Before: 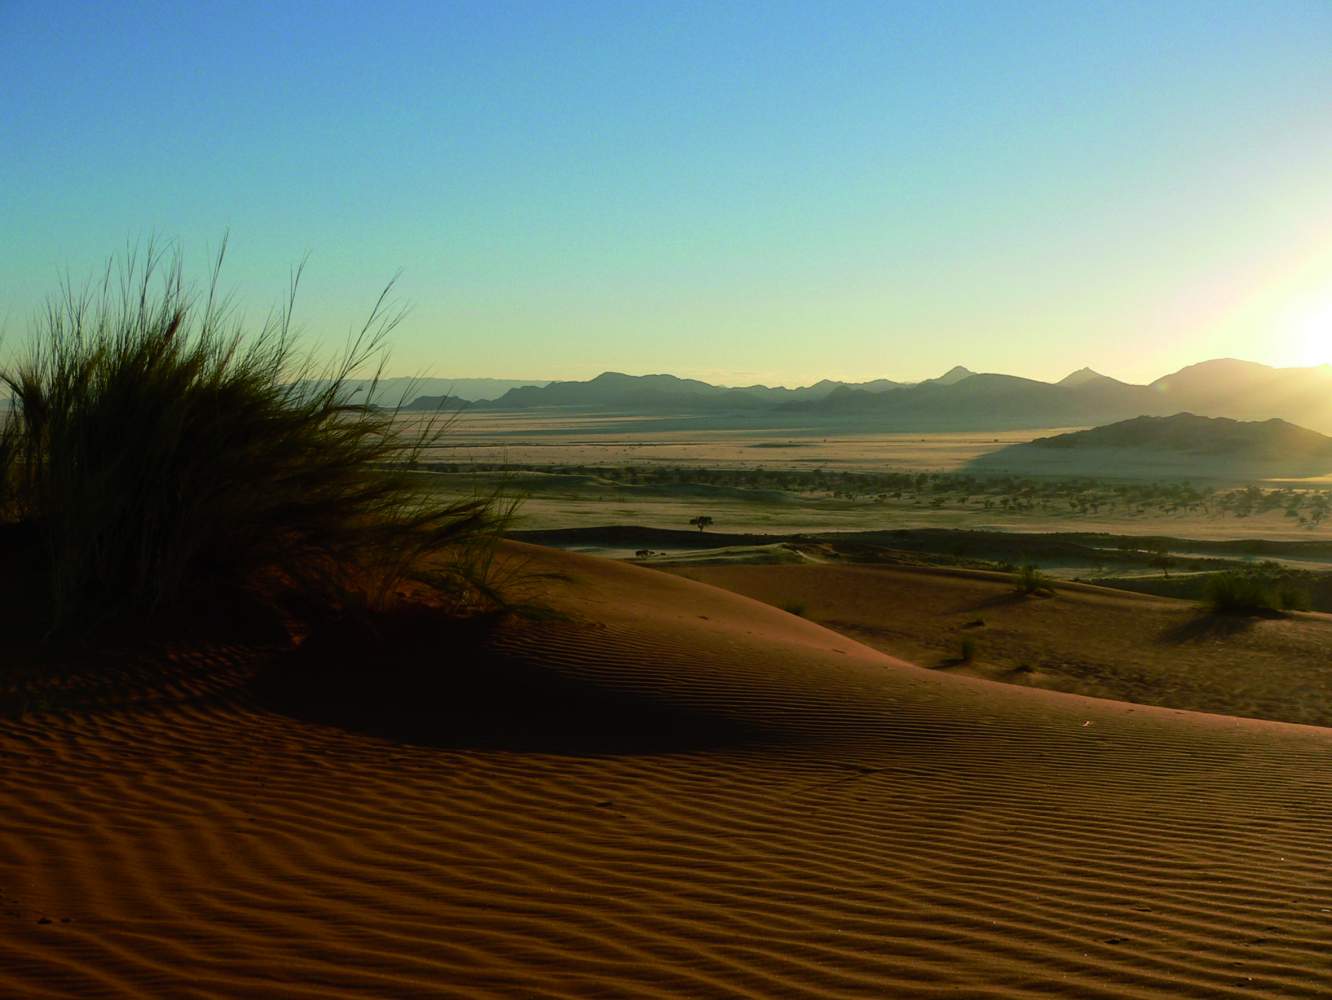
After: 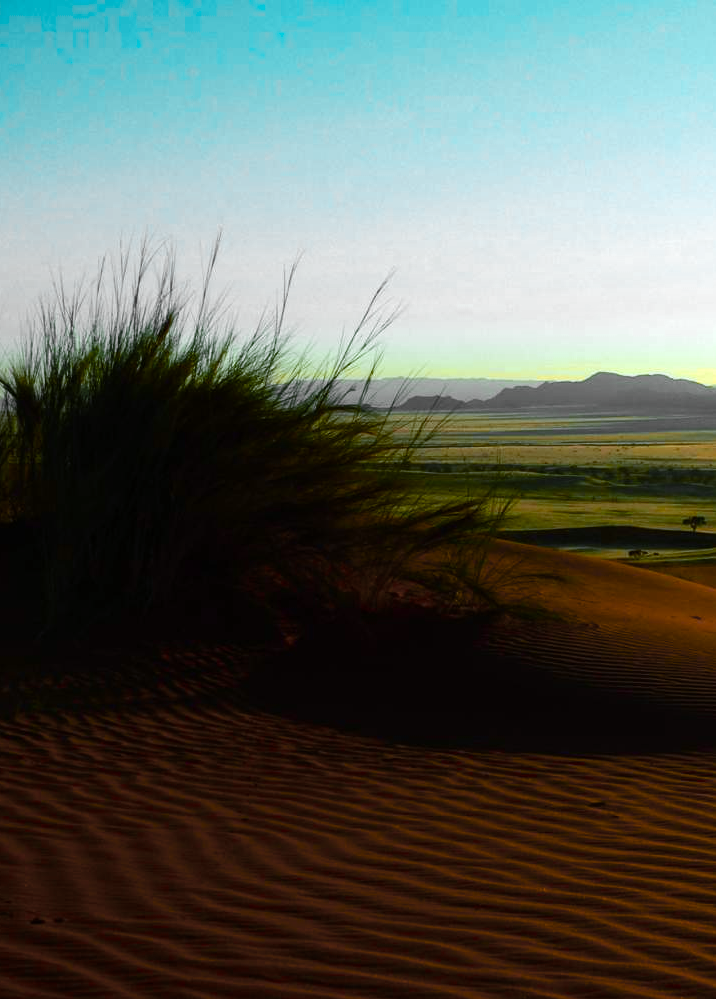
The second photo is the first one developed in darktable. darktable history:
white balance: red 0.931, blue 1.11
color balance rgb: perceptual saturation grading › global saturation 25%, global vibrance 20%
color zones: curves: ch0 [(0.257, 0.558) (0.75, 0.565)]; ch1 [(0.004, 0.857) (0.14, 0.416) (0.257, 0.695) (0.442, 0.032) (0.736, 0.266) (0.891, 0.741)]; ch2 [(0, 0.623) (0.112, 0.436) (0.271, 0.474) (0.516, 0.64) (0.743, 0.286)]
crop: left 0.587%, right 45.588%, bottom 0.086%
tone equalizer: -8 EV -0.417 EV, -7 EV -0.389 EV, -6 EV -0.333 EV, -5 EV -0.222 EV, -3 EV 0.222 EV, -2 EV 0.333 EV, -1 EV 0.389 EV, +0 EV 0.417 EV, edges refinement/feathering 500, mask exposure compensation -1.57 EV, preserve details no
